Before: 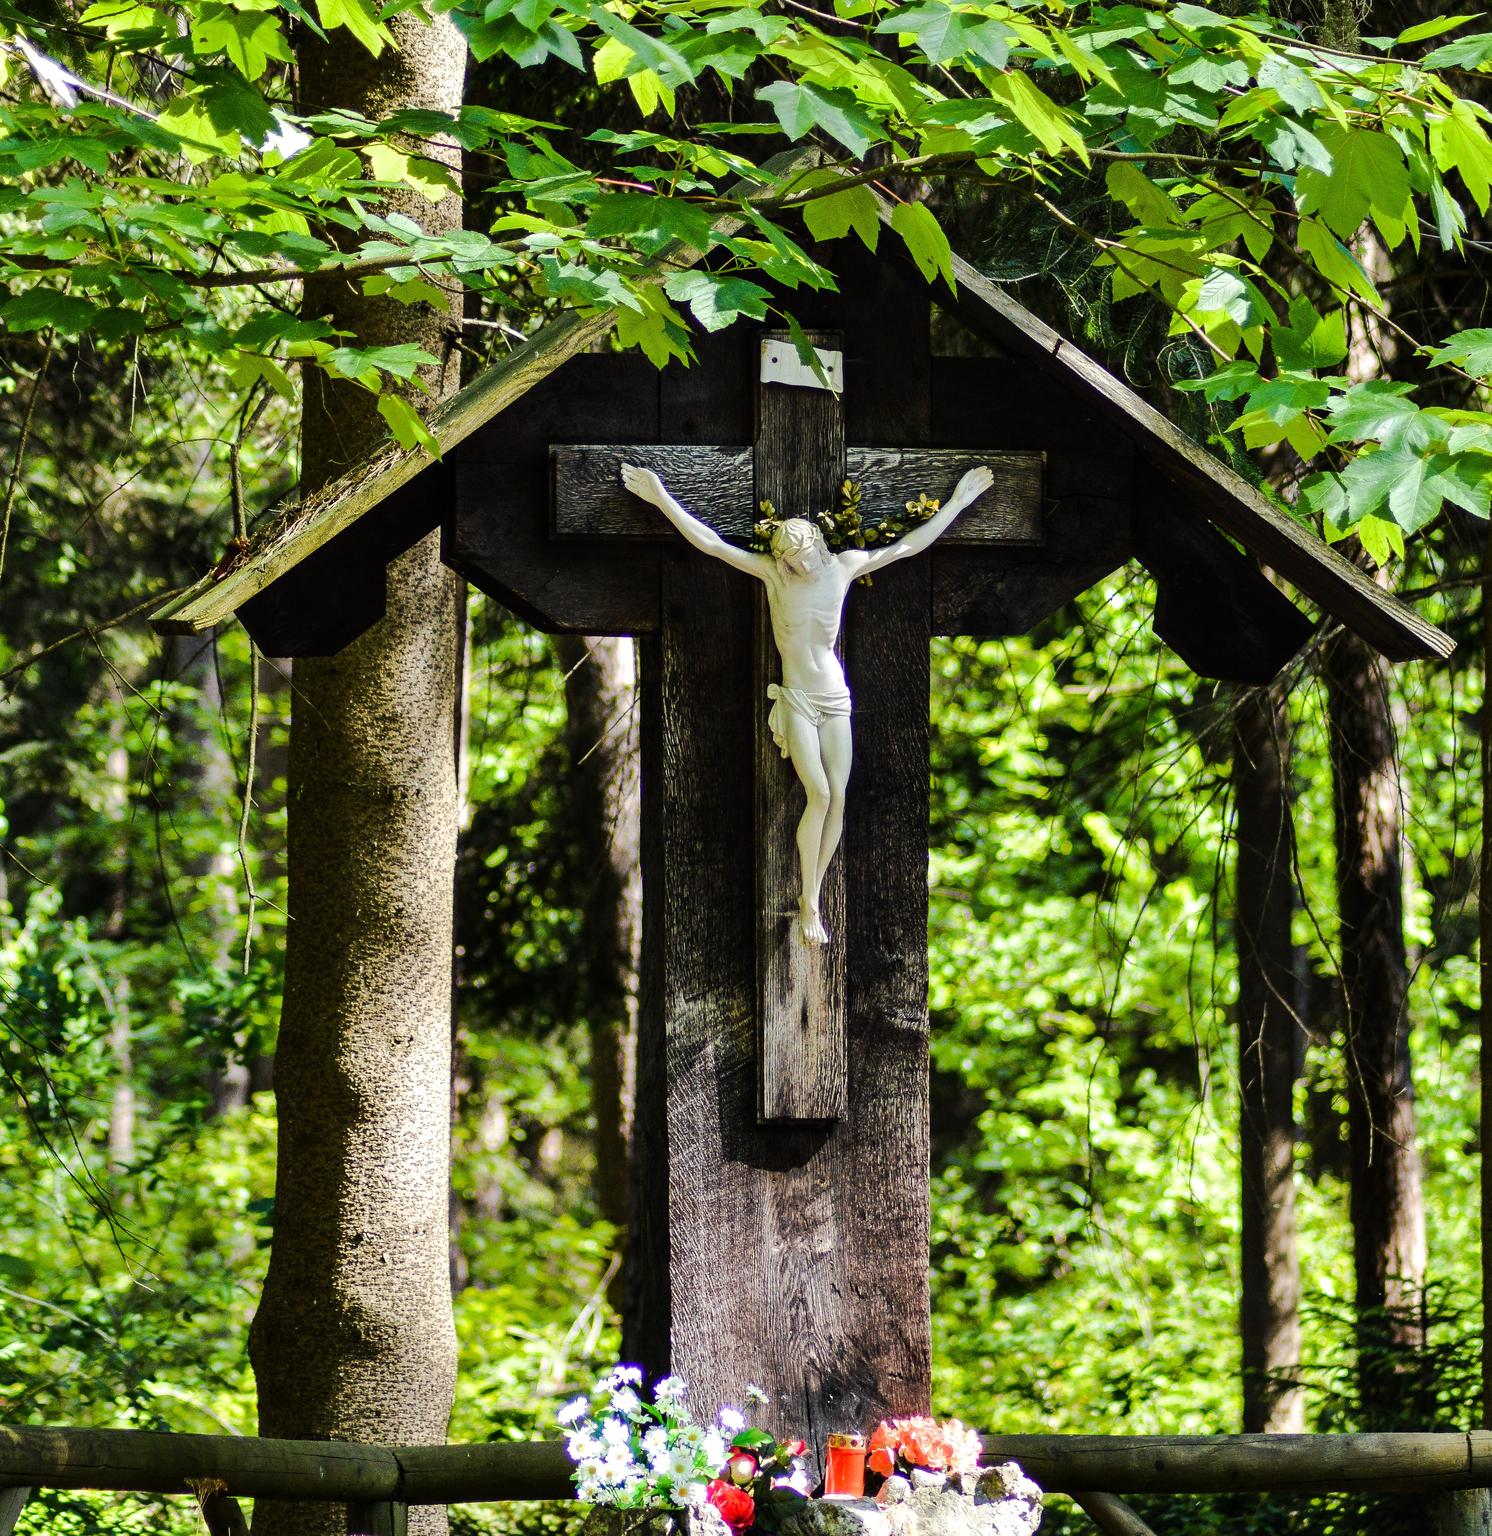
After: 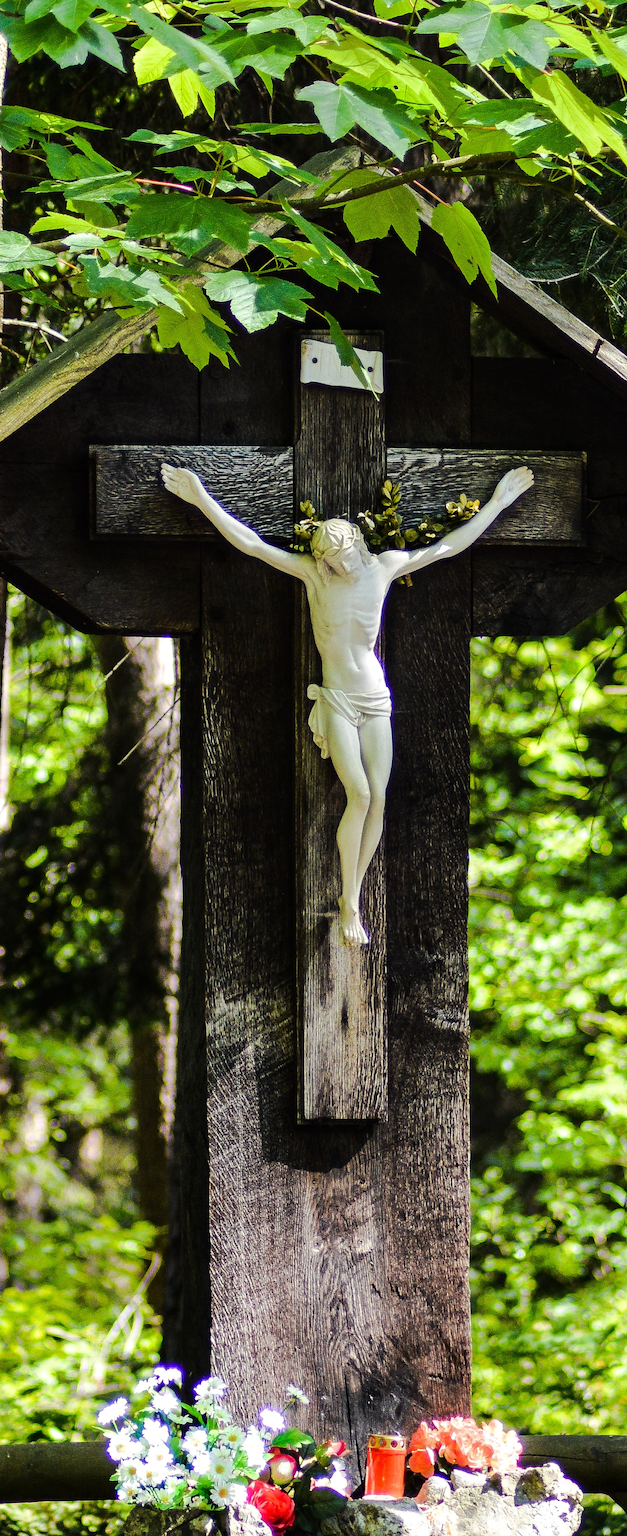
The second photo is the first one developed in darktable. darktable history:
crop: left 30.873%, right 27.07%
